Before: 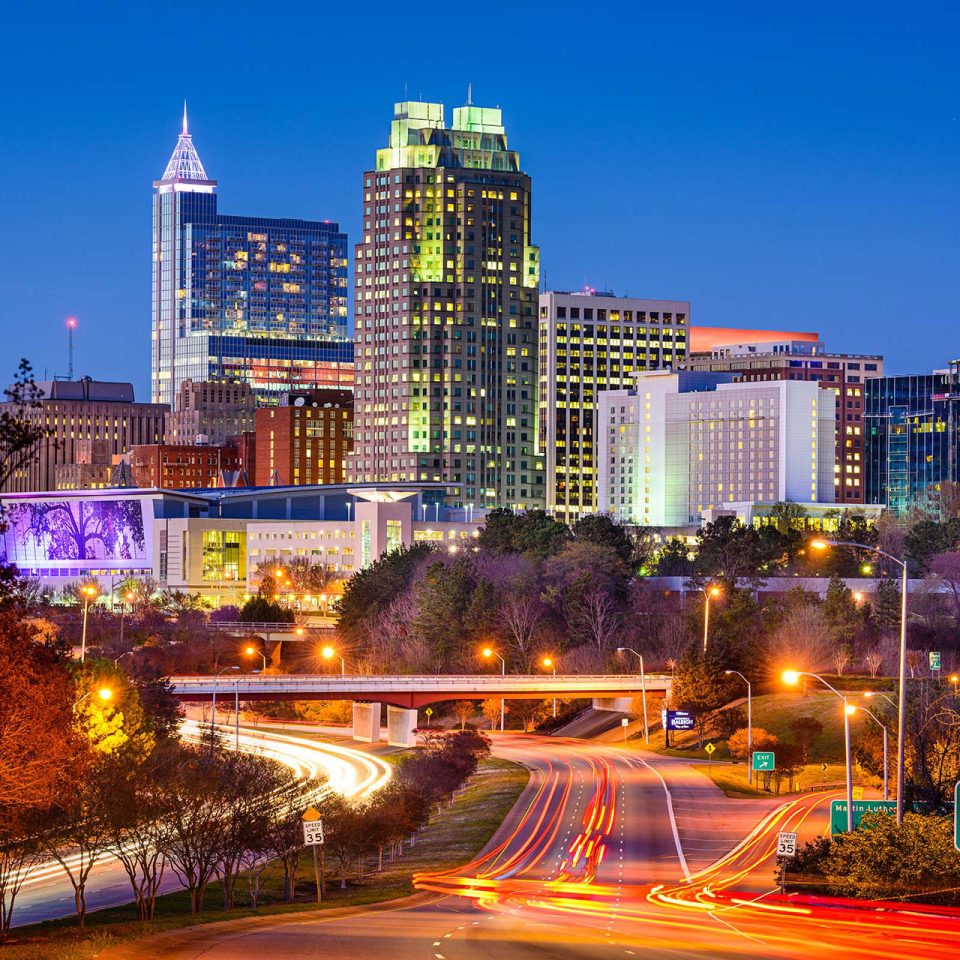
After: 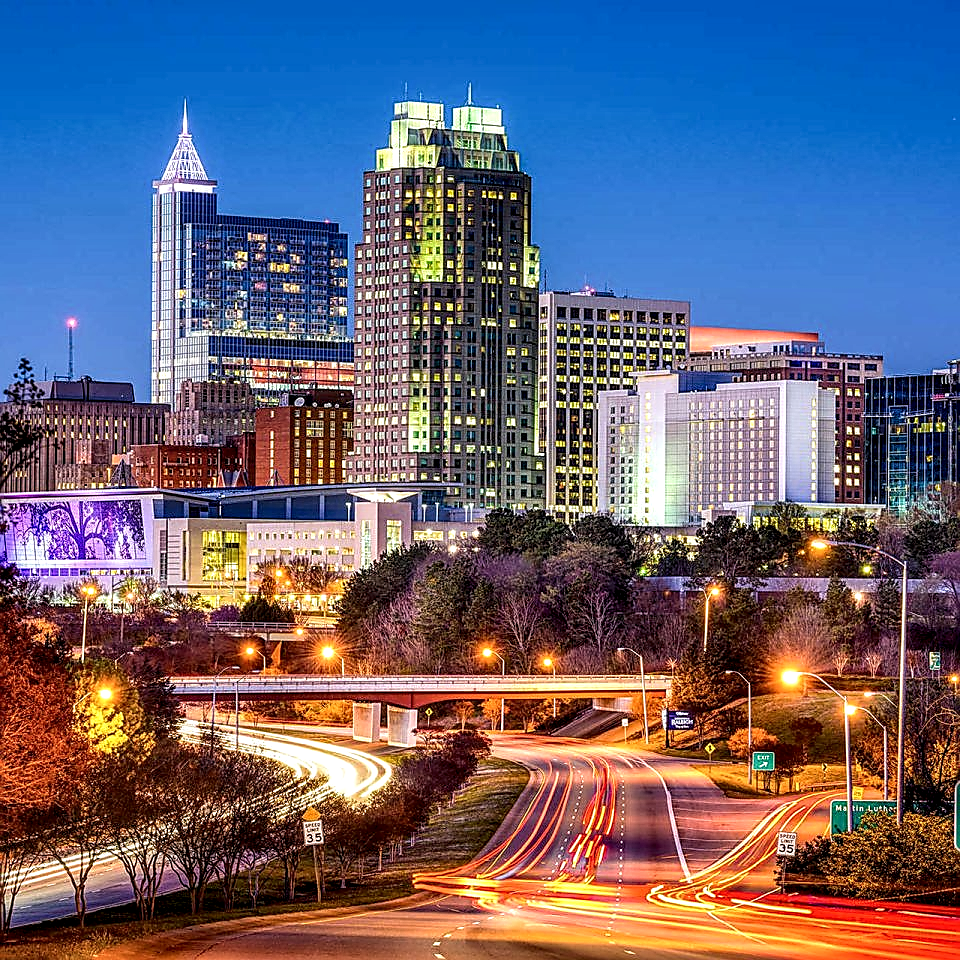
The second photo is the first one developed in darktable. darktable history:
sharpen: radius 1.37, amount 1.254, threshold 0.632
local contrast: highlights 19%, detail 186%
